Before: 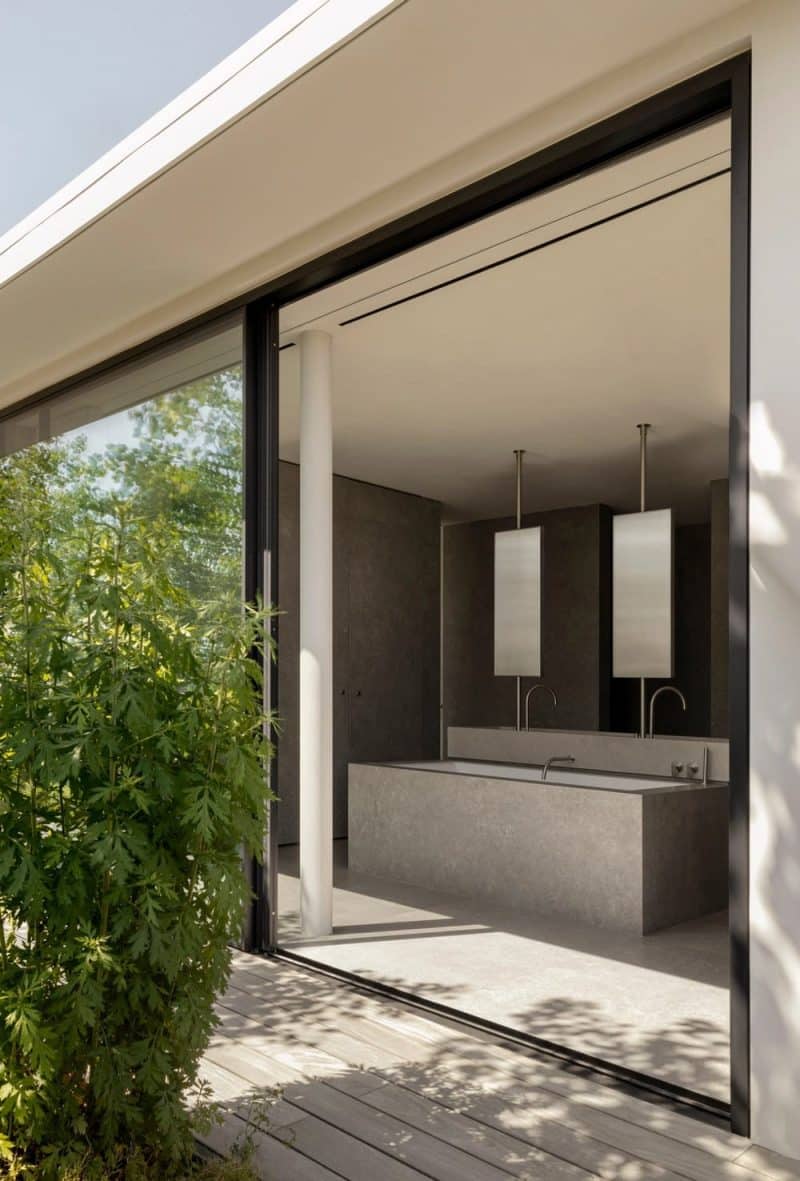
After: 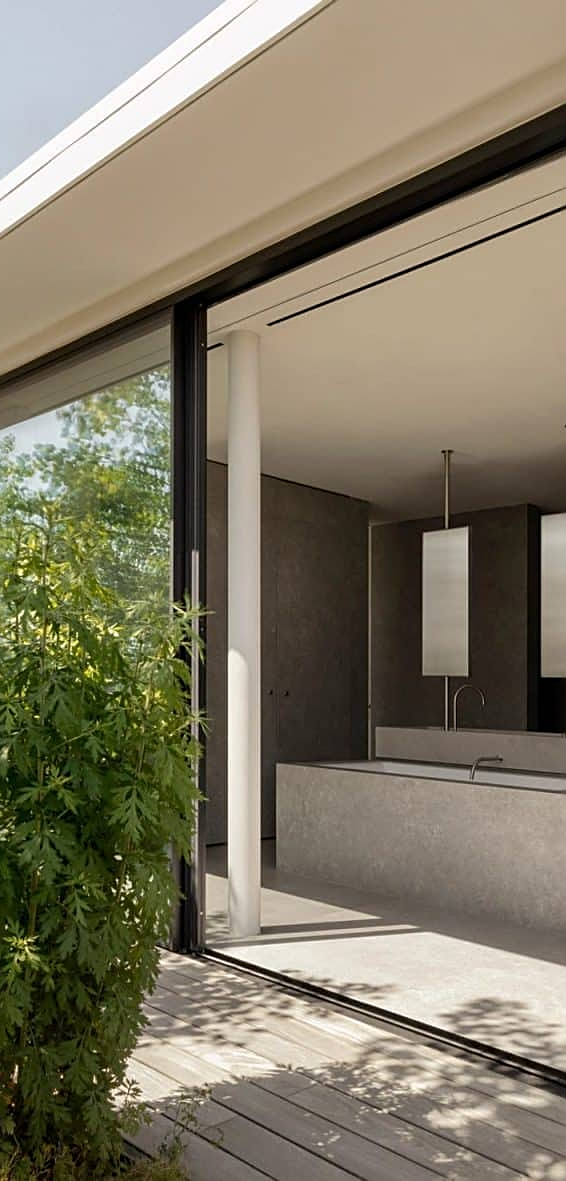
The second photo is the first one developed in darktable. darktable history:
sharpen: on, module defaults
crop and rotate: left 9.061%, right 20.142%
